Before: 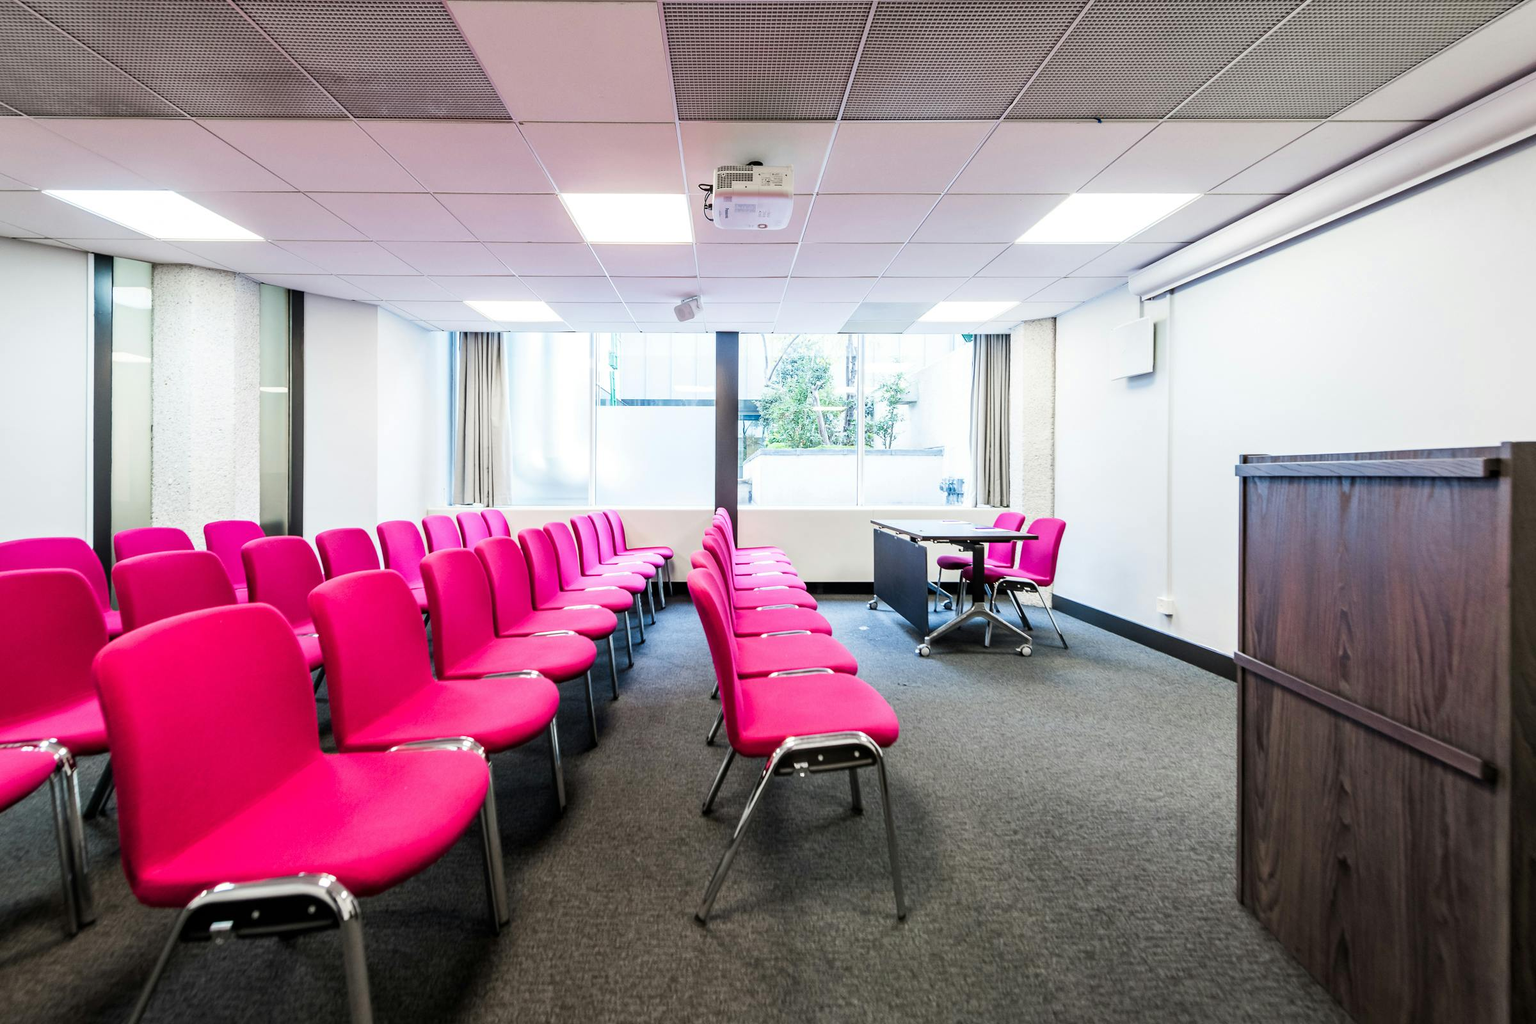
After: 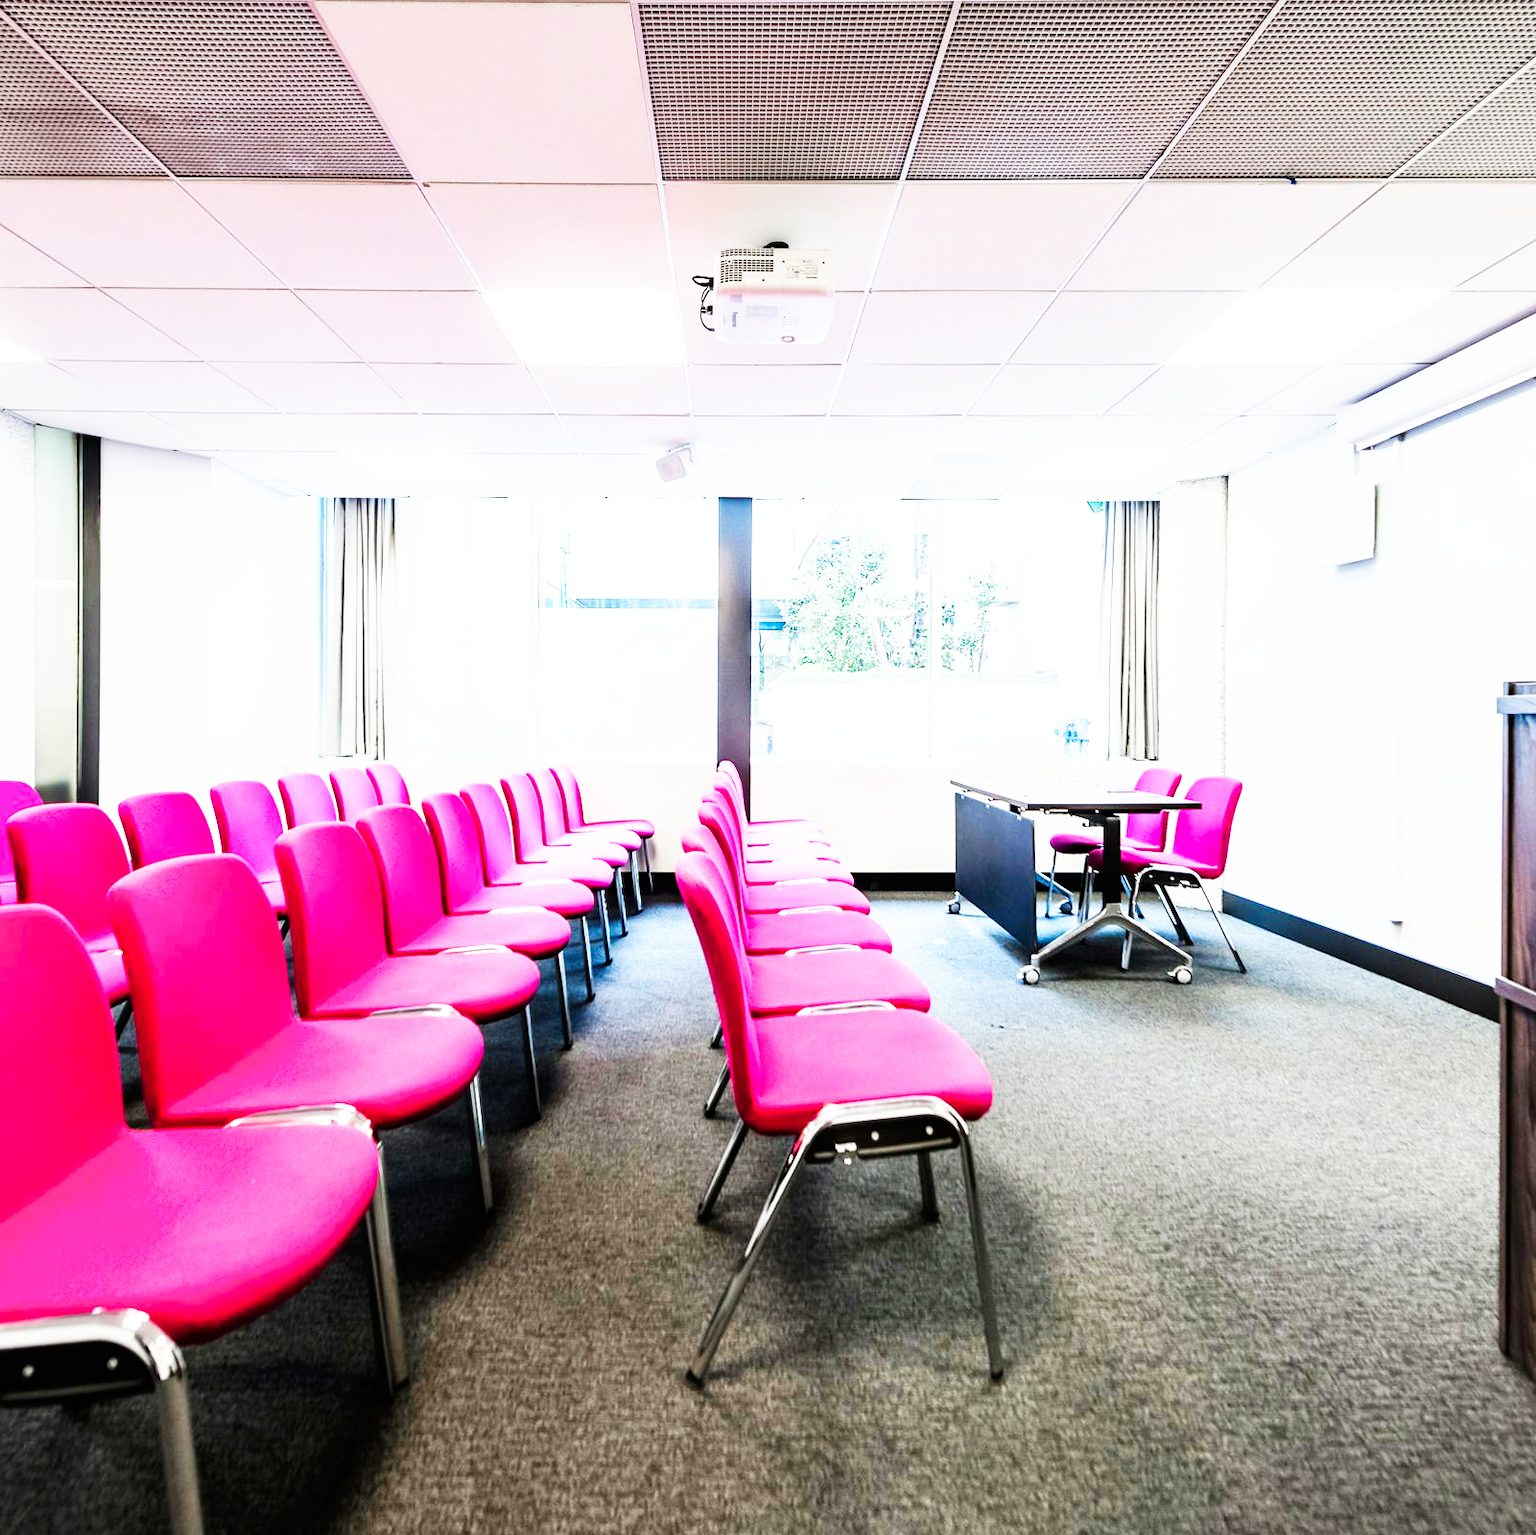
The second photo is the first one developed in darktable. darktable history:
tone equalizer: on, module defaults
crop and rotate: left 15.446%, right 17.836%
base curve: curves: ch0 [(0, 0) (0.007, 0.004) (0.027, 0.03) (0.046, 0.07) (0.207, 0.54) (0.442, 0.872) (0.673, 0.972) (1, 1)], preserve colors none
